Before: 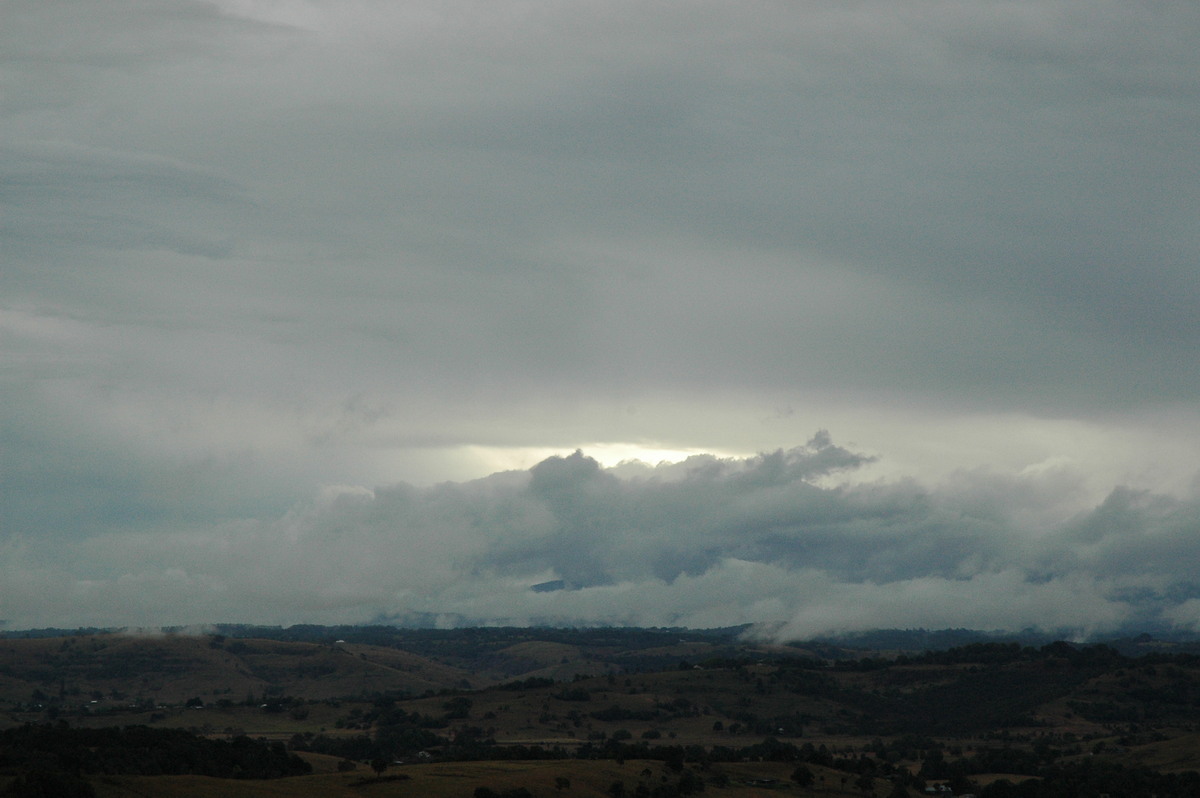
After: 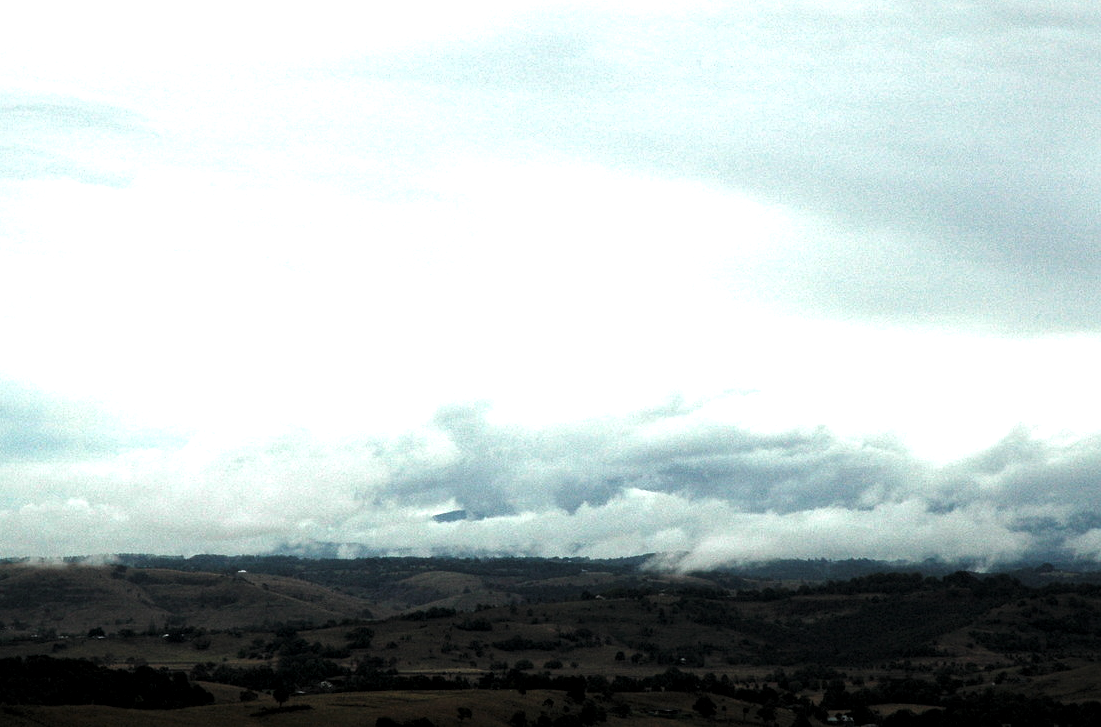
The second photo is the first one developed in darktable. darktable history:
levels: levels [0.044, 0.475, 0.791]
local contrast: mode bilateral grid, contrast 20, coarseness 51, detail 119%, midtone range 0.2
crop and rotate: left 8.173%, top 8.868%
exposure: black level correction 0.001, exposure 1.133 EV, compensate highlight preservation false
